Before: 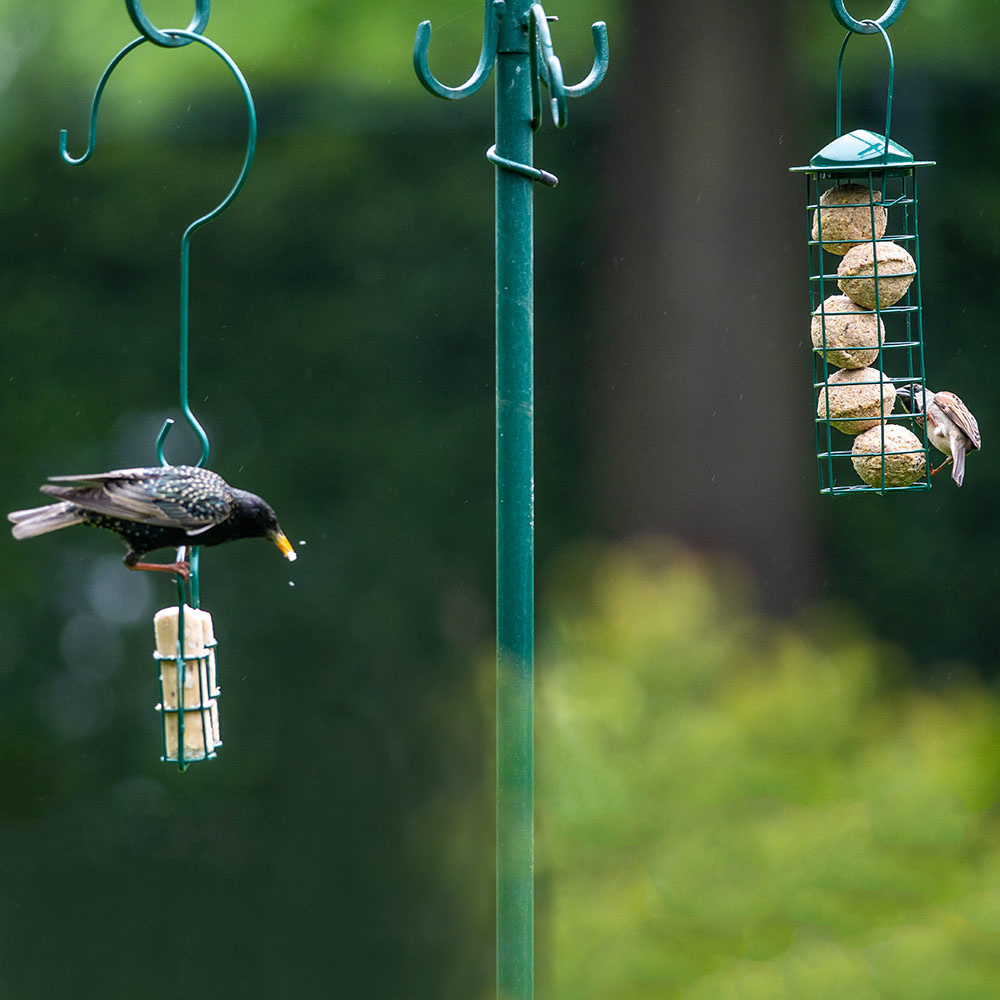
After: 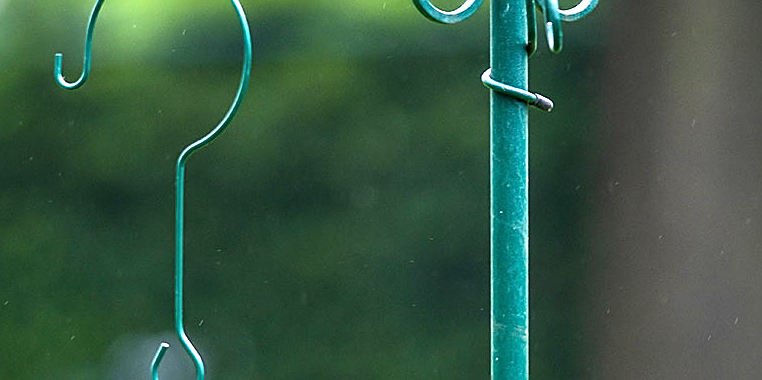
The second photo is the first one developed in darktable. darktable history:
sharpen: on, module defaults
crop: left 0.579%, top 7.627%, right 23.167%, bottom 54.275%
exposure: black level correction 0, exposure 1 EV, compensate highlight preservation false
